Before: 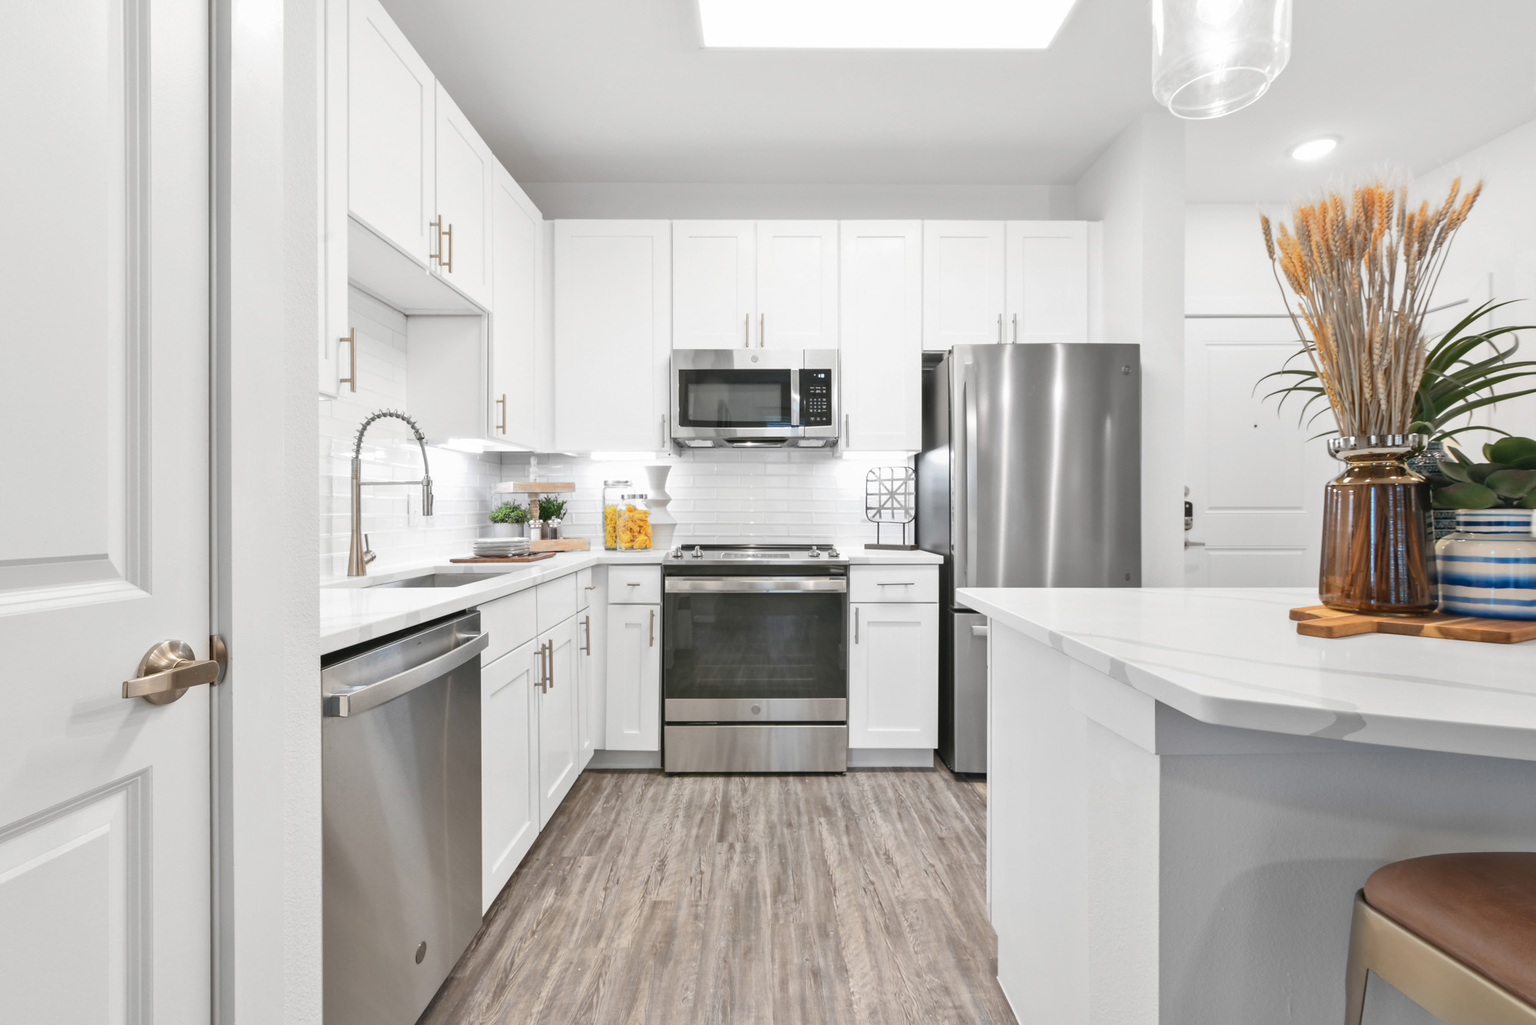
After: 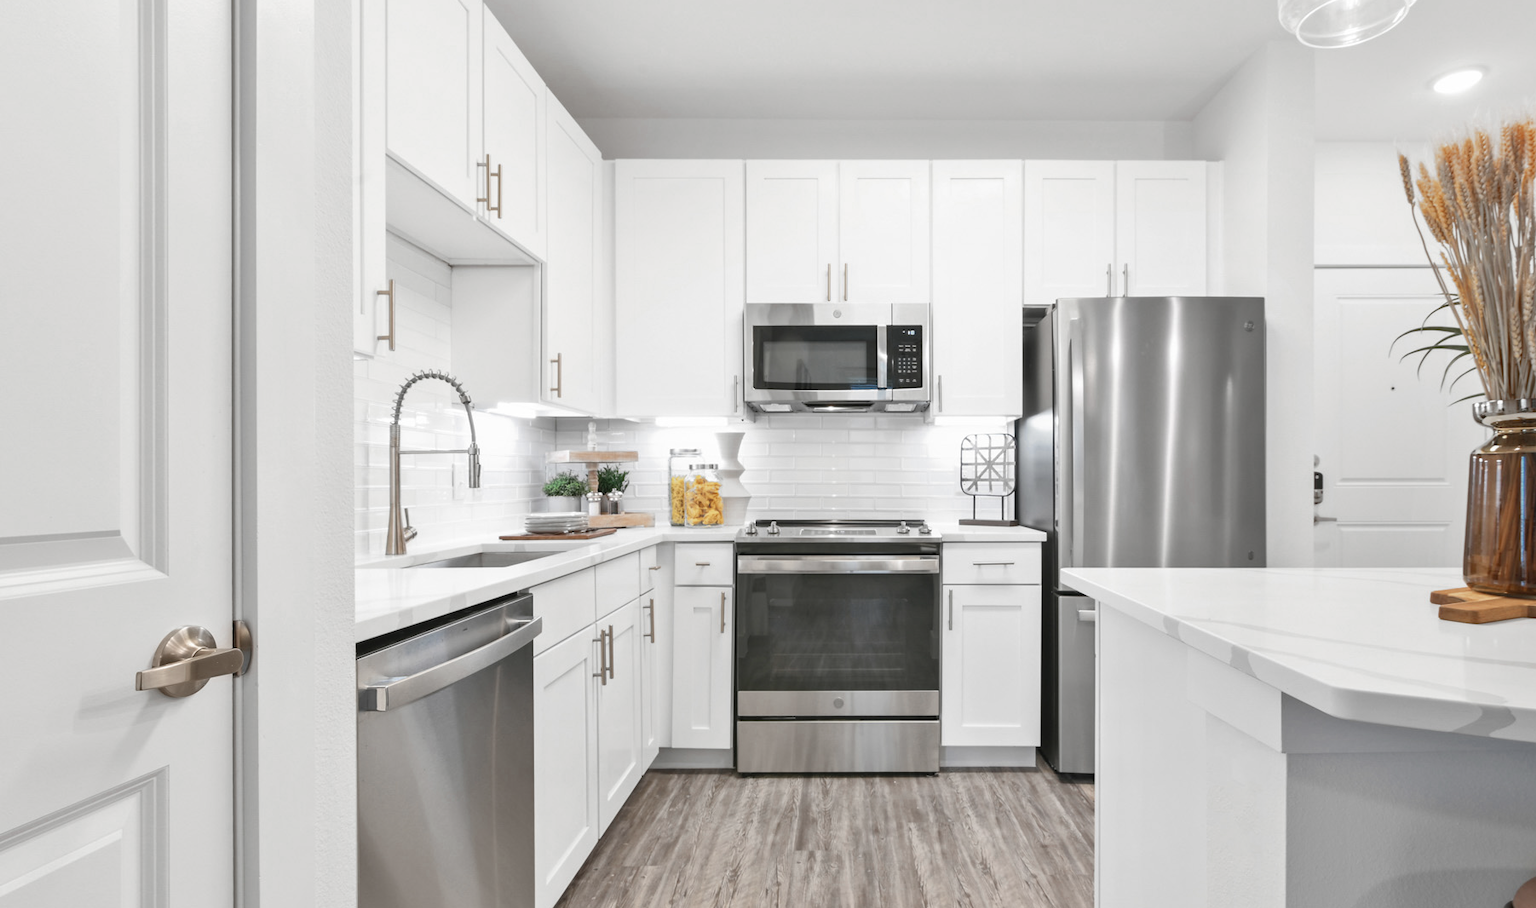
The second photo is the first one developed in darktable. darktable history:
crop: top 7.42%, right 9.847%, bottom 11.957%
exposure: compensate highlight preservation false
color zones: curves: ch0 [(0, 0.5) (0.125, 0.4) (0.25, 0.5) (0.375, 0.4) (0.5, 0.4) (0.625, 0.35) (0.75, 0.35) (0.875, 0.5)]; ch1 [(0, 0.35) (0.125, 0.45) (0.25, 0.35) (0.375, 0.35) (0.5, 0.35) (0.625, 0.35) (0.75, 0.45) (0.875, 0.35)]; ch2 [(0, 0.6) (0.125, 0.5) (0.25, 0.5) (0.375, 0.6) (0.5, 0.6) (0.625, 0.5) (0.75, 0.5) (0.875, 0.5)]
